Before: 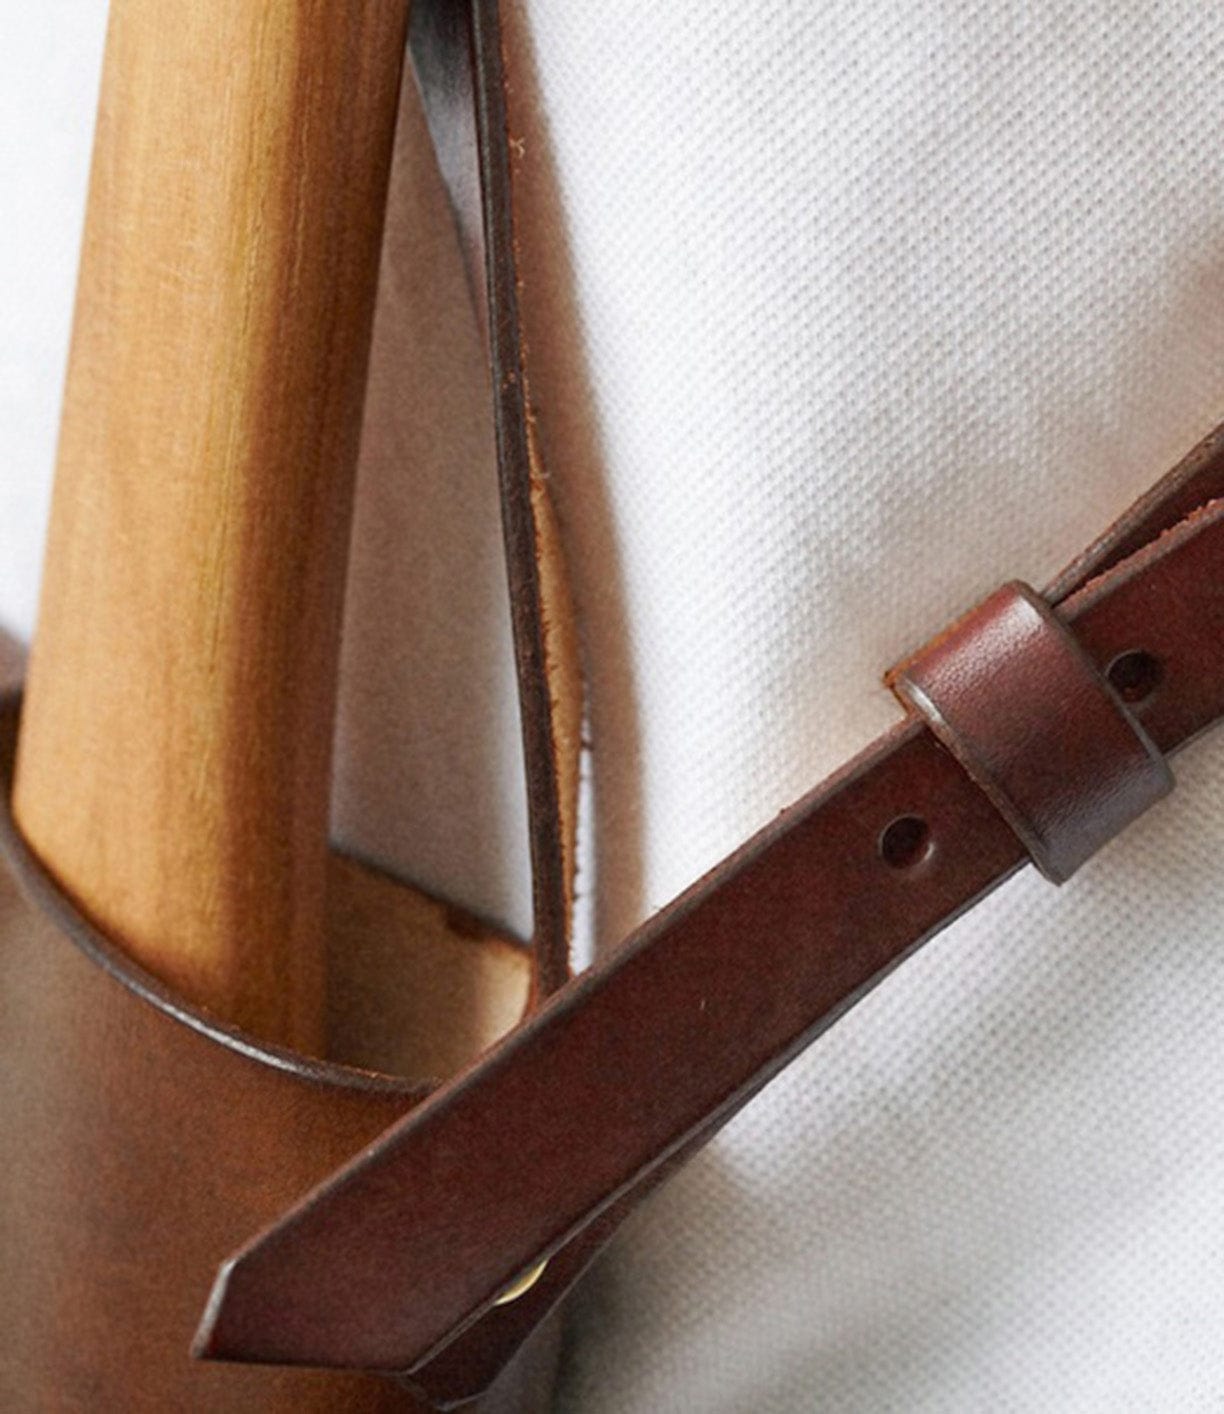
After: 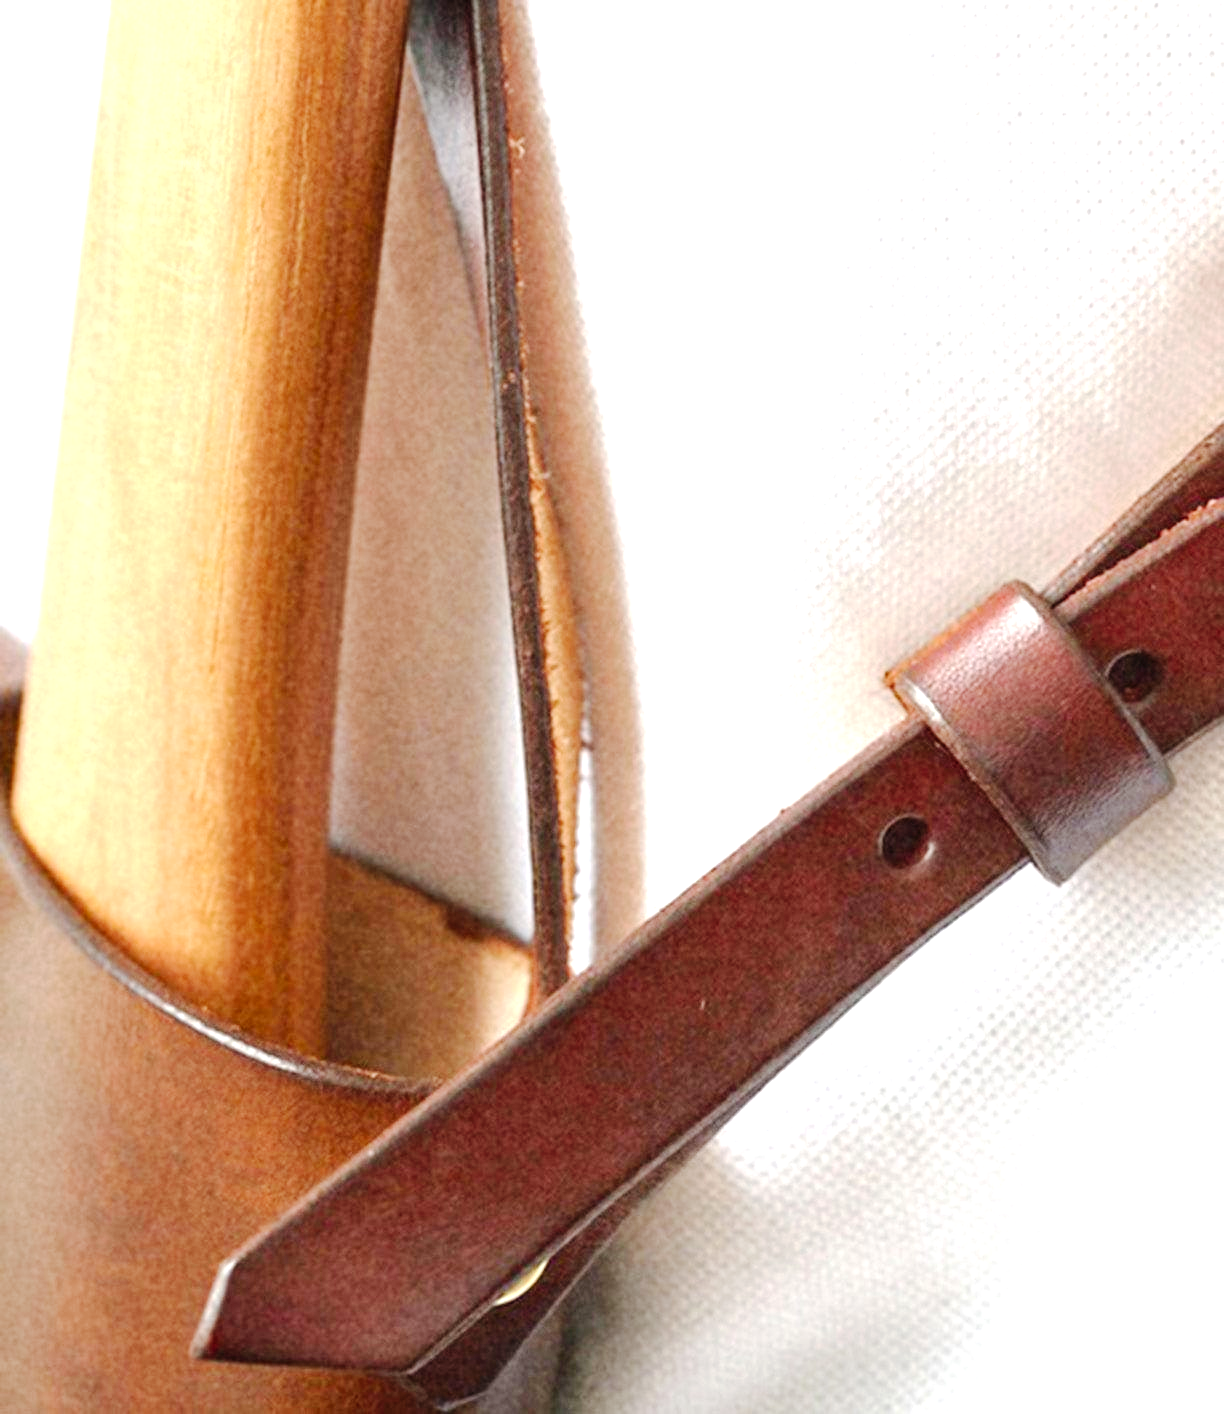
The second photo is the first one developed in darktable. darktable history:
exposure: black level correction 0, exposure 1.1 EV, compensate highlight preservation false
tone curve: curves: ch0 [(0, 0) (0.003, 0.012) (0.011, 0.02) (0.025, 0.032) (0.044, 0.046) (0.069, 0.06) (0.1, 0.09) (0.136, 0.133) (0.177, 0.182) (0.224, 0.247) (0.277, 0.316) (0.335, 0.396) (0.399, 0.48) (0.468, 0.568) (0.543, 0.646) (0.623, 0.717) (0.709, 0.777) (0.801, 0.846) (0.898, 0.912) (1, 1)], preserve colors none
